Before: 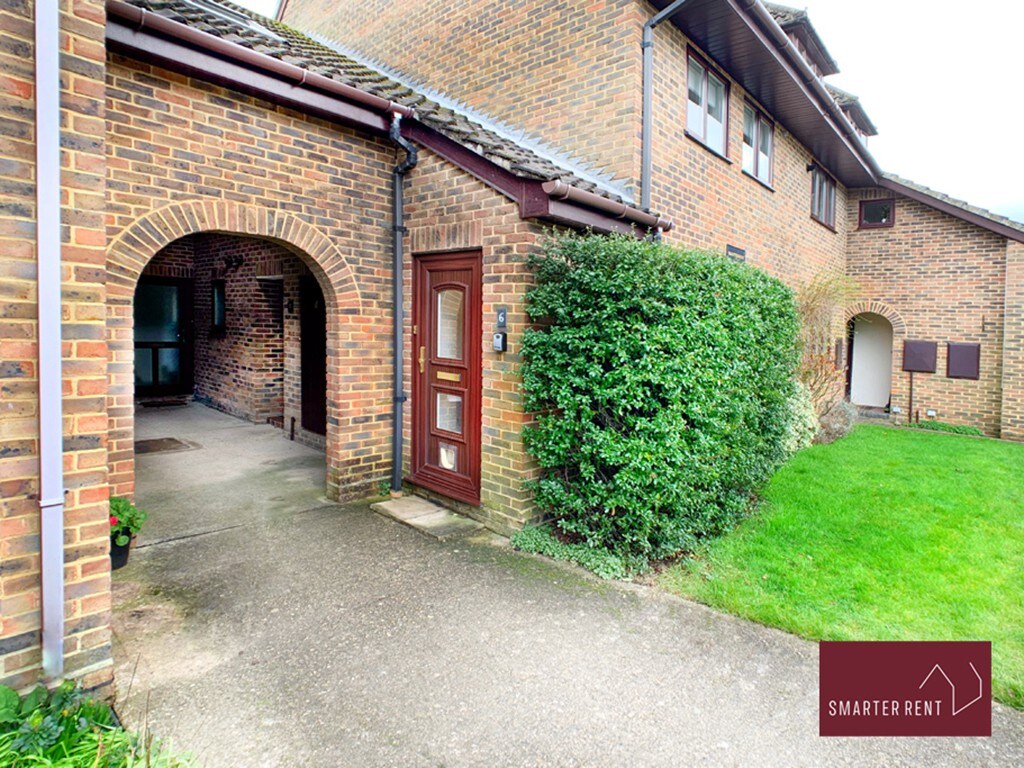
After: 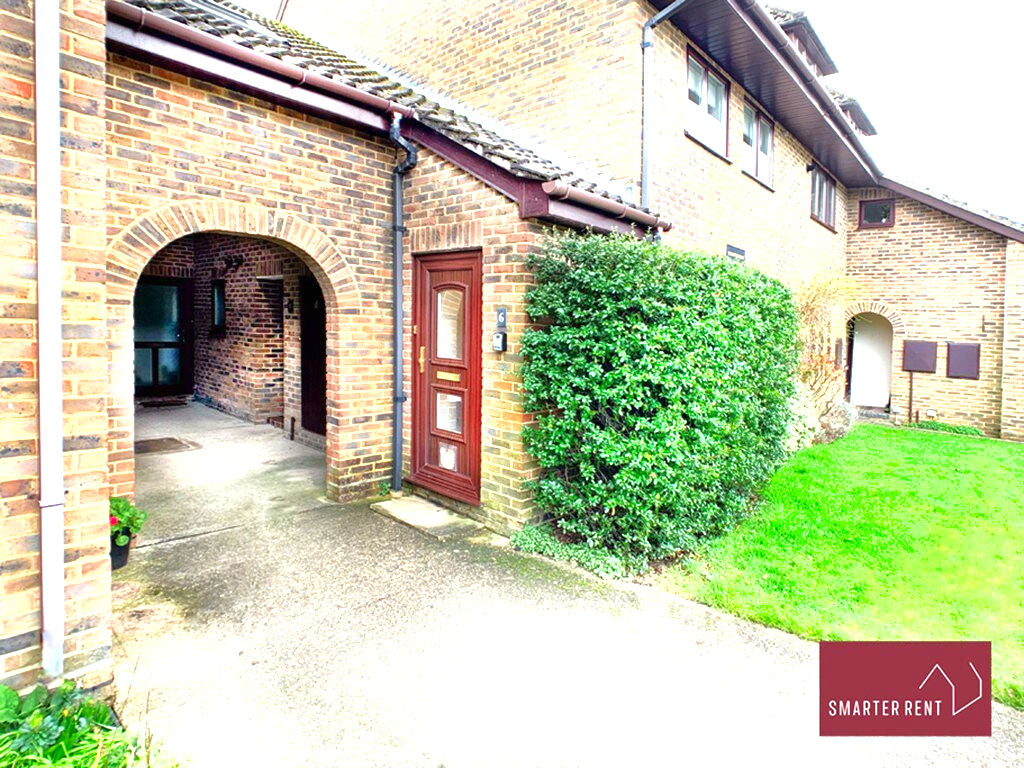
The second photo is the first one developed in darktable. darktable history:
exposure: black level correction 0, exposure 1.2 EV, compensate highlight preservation false
shadows and highlights: shadows -19.97, white point adjustment -1.88, highlights -35.05
